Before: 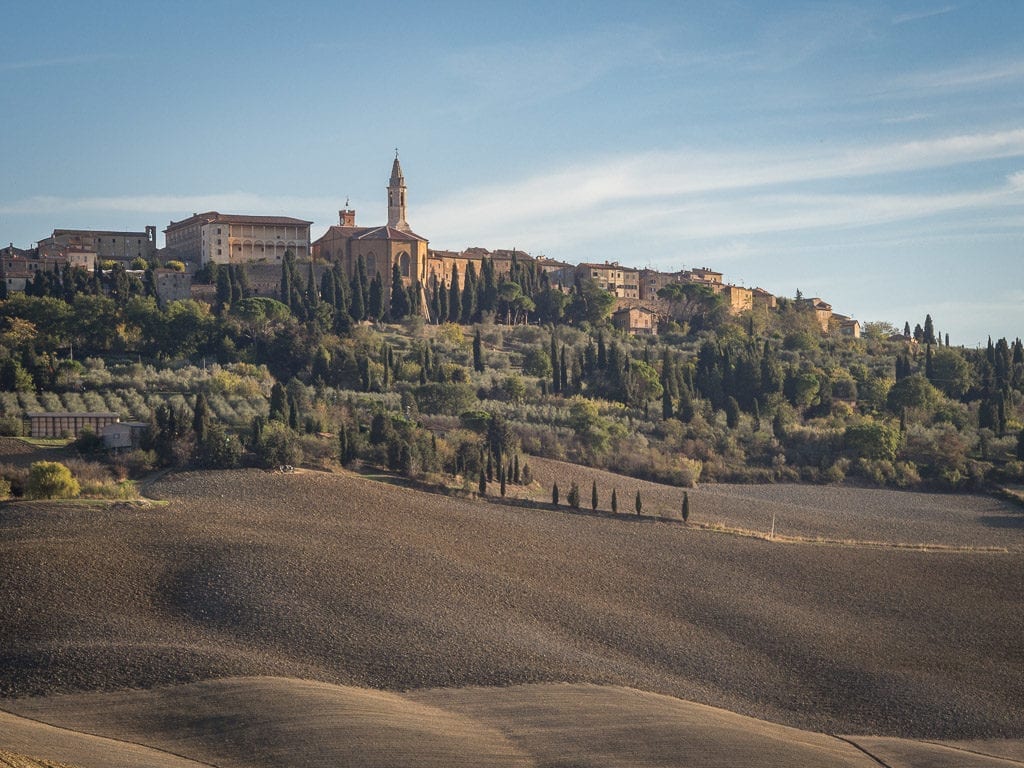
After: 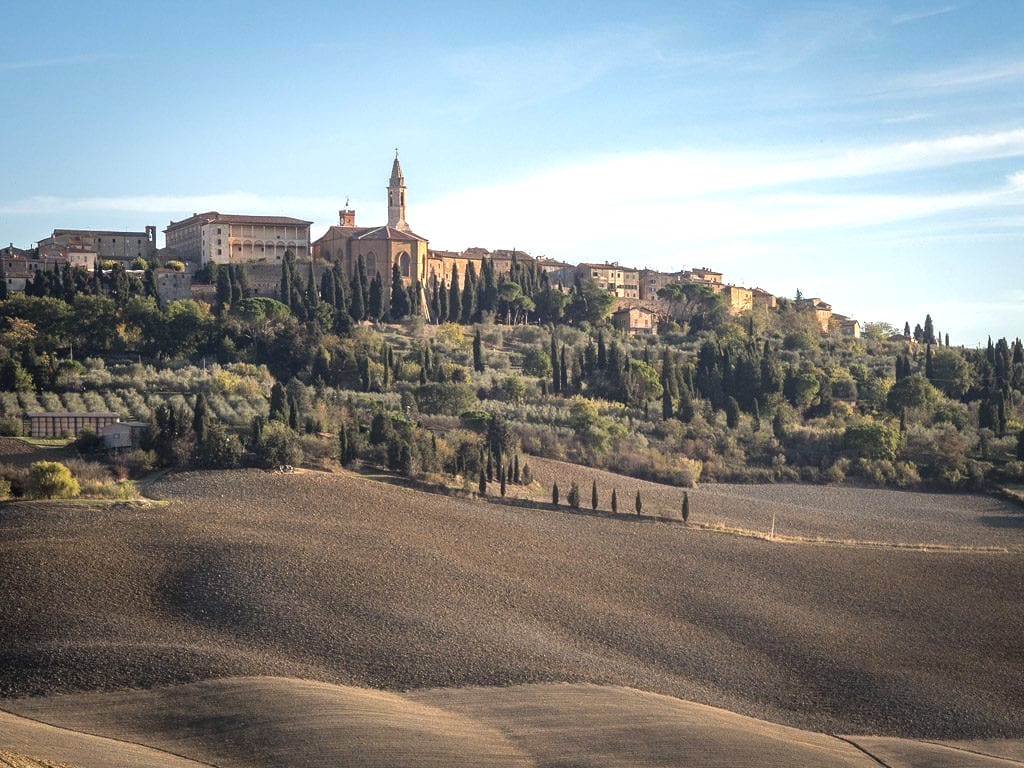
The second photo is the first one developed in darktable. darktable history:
tone equalizer: -8 EV -0.753 EV, -7 EV -0.714 EV, -6 EV -0.592 EV, -5 EV -0.385 EV, -3 EV 0.366 EV, -2 EV 0.6 EV, -1 EV 0.682 EV, +0 EV 0.759 EV, mask exposure compensation -0.484 EV
